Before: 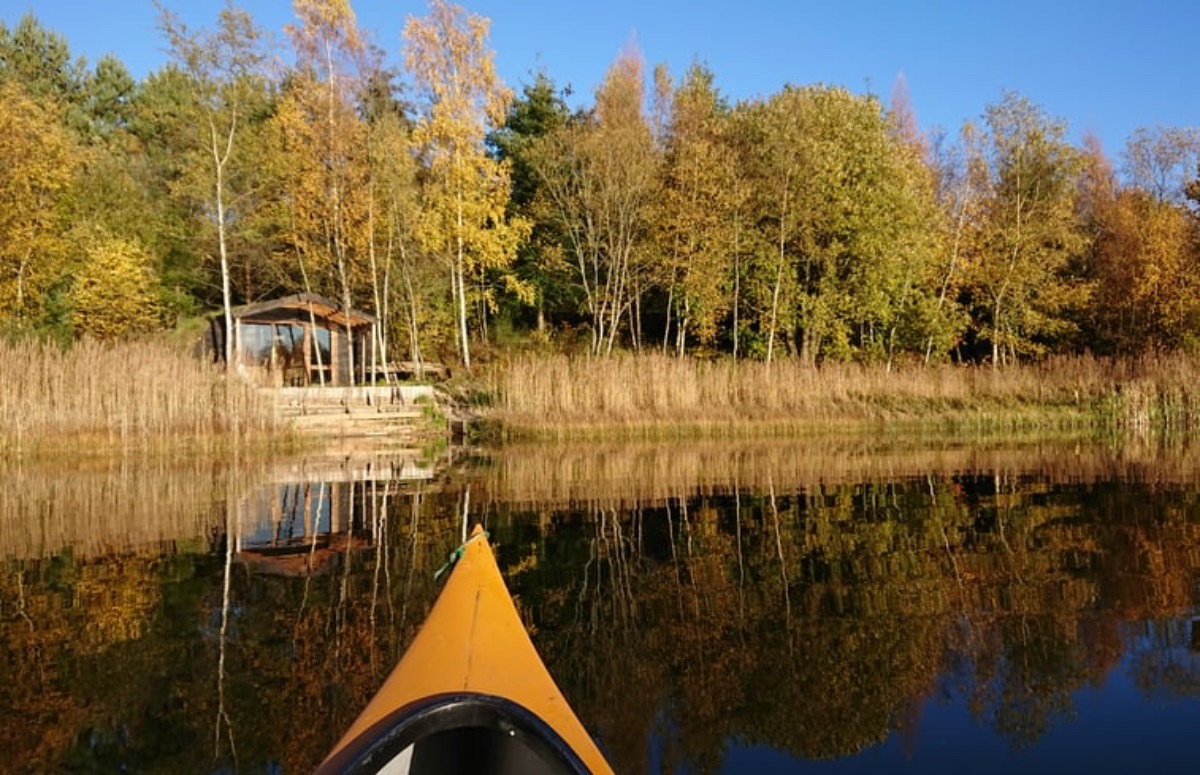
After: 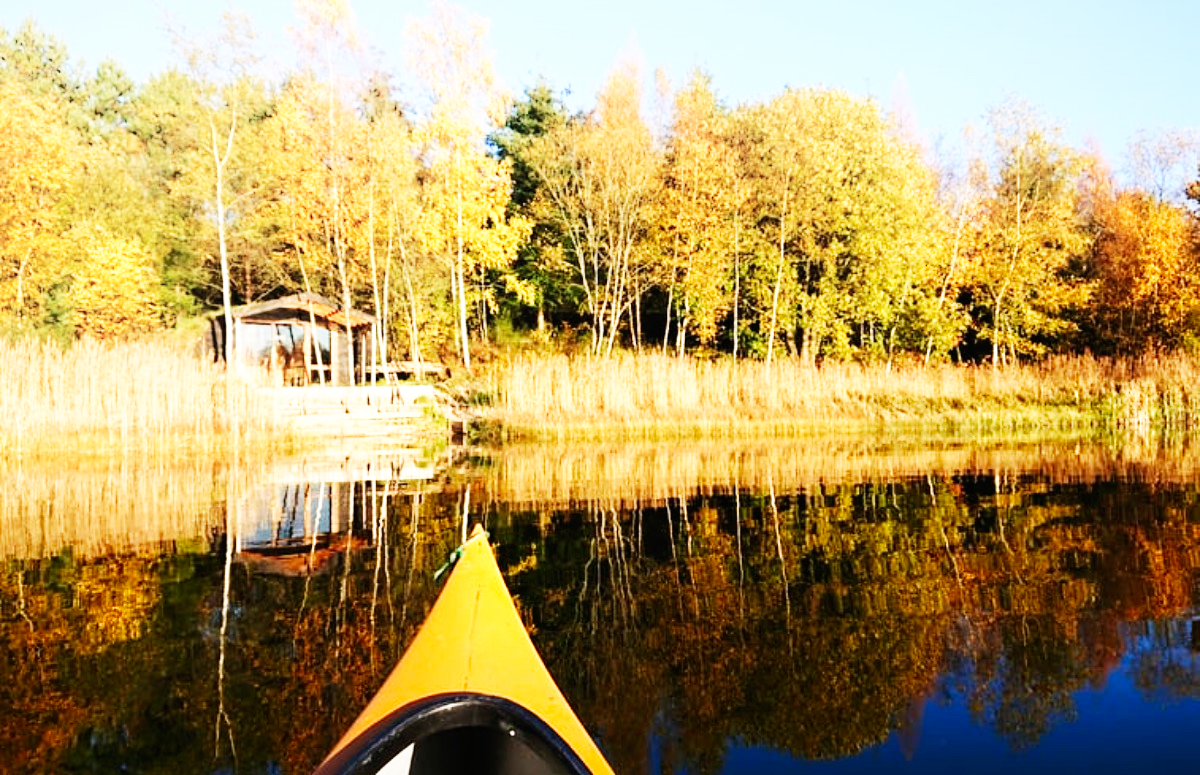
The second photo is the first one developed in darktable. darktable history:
shadows and highlights: shadows -22.57, highlights 46.24, highlights color adjustment 0.828%, soften with gaussian
base curve: curves: ch0 [(0, 0) (0.007, 0.004) (0.027, 0.03) (0.046, 0.07) (0.207, 0.54) (0.442, 0.872) (0.673, 0.972) (1, 1)], preserve colors none
exposure: black level correction 0, exposure 0.302 EV, compensate highlight preservation false
